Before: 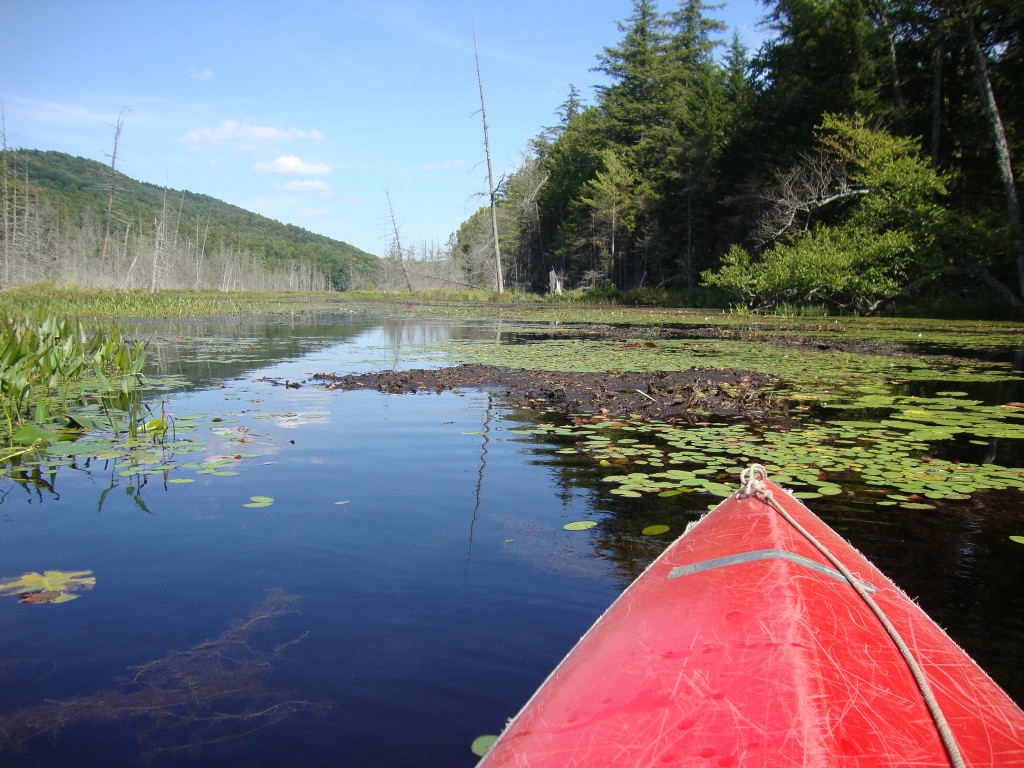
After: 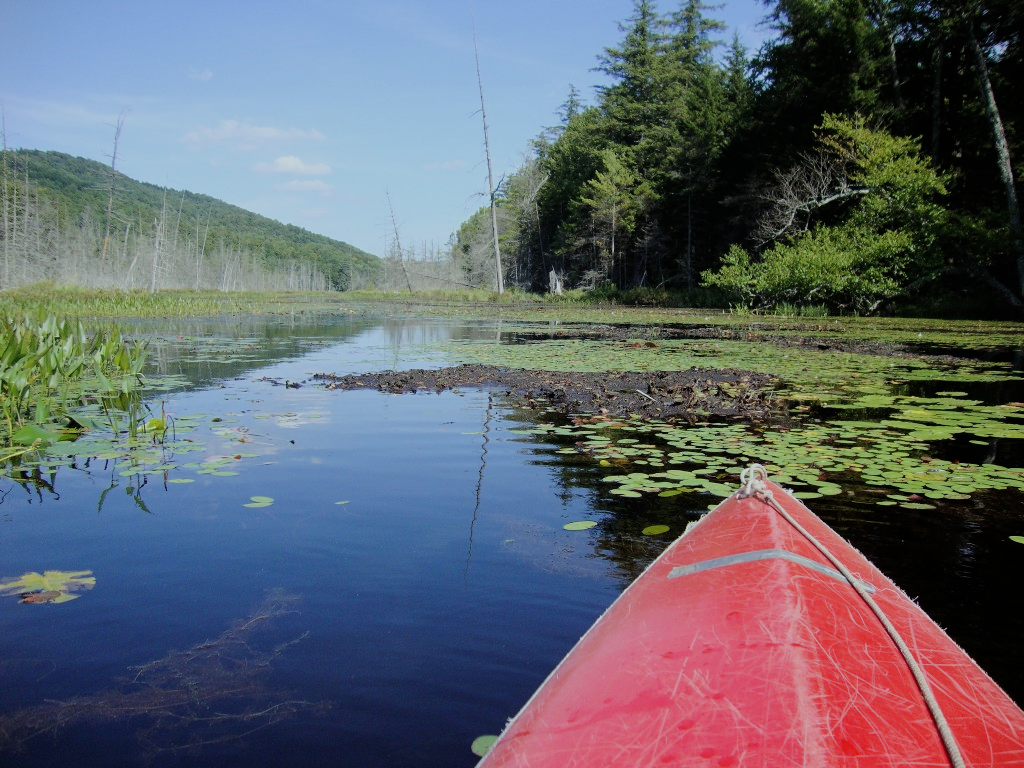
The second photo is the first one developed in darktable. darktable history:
white balance: red 0.925, blue 1.046
filmic rgb: black relative exposure -7.65 EV, white relative exposure 4.56 EV, hardness 3.61
